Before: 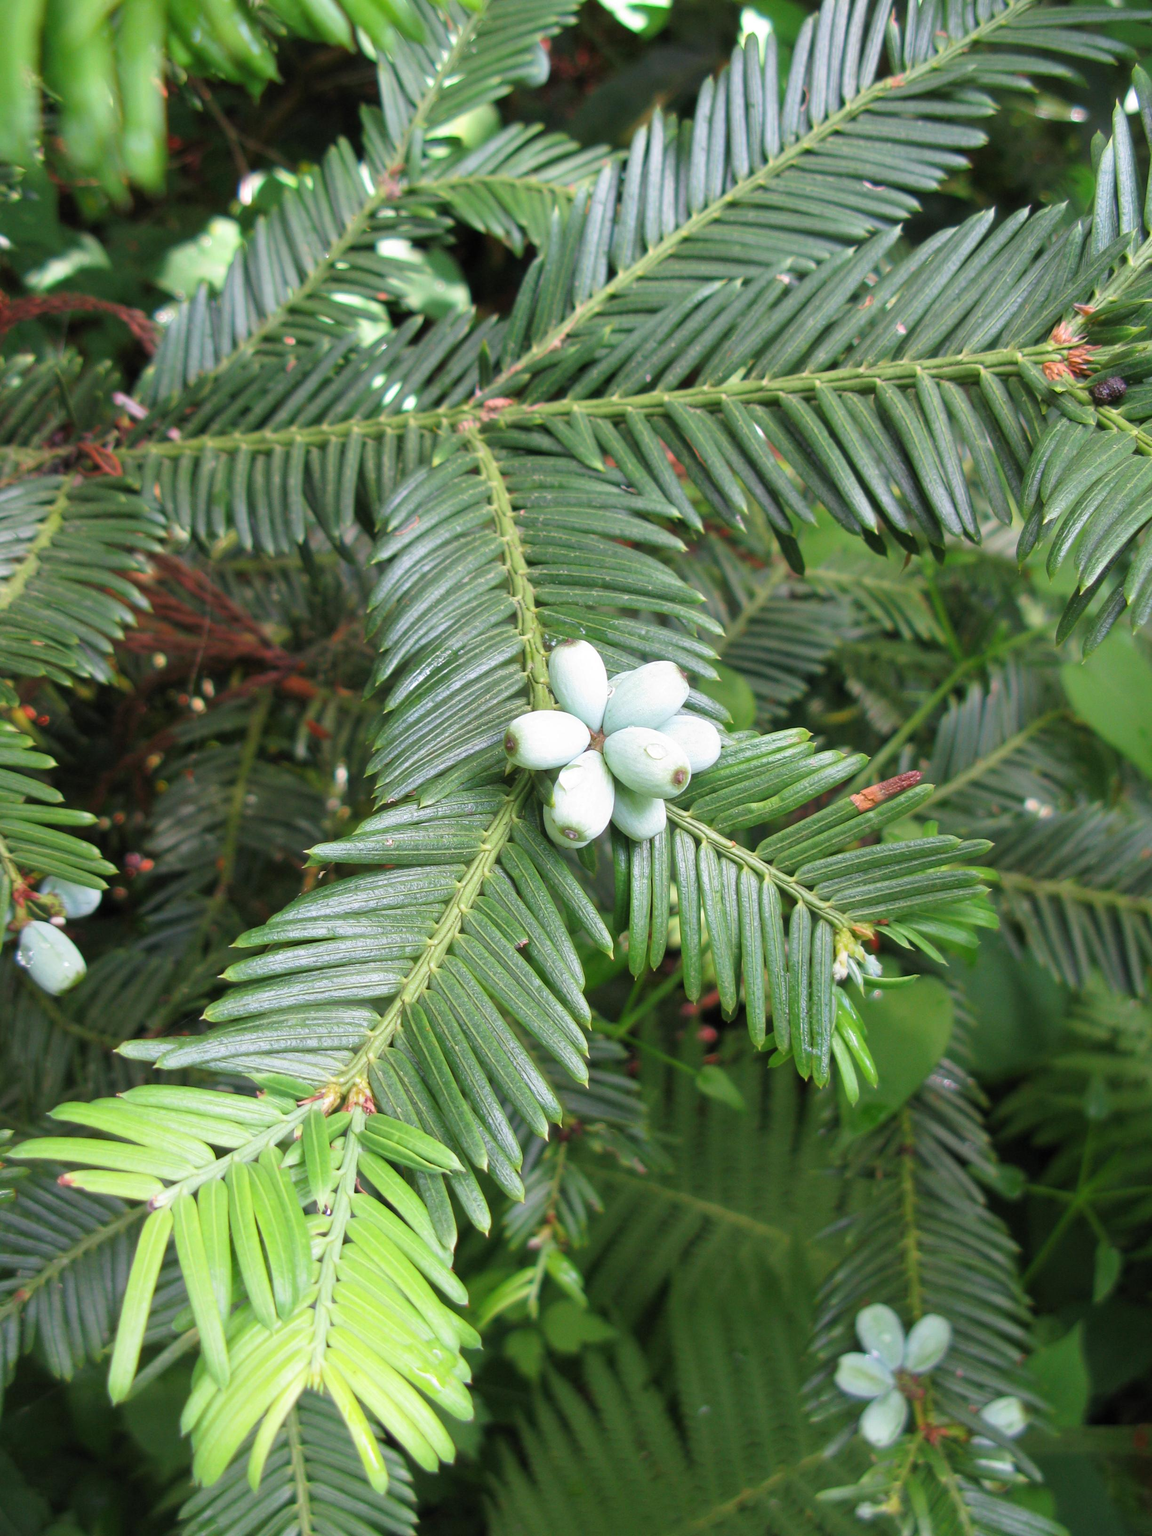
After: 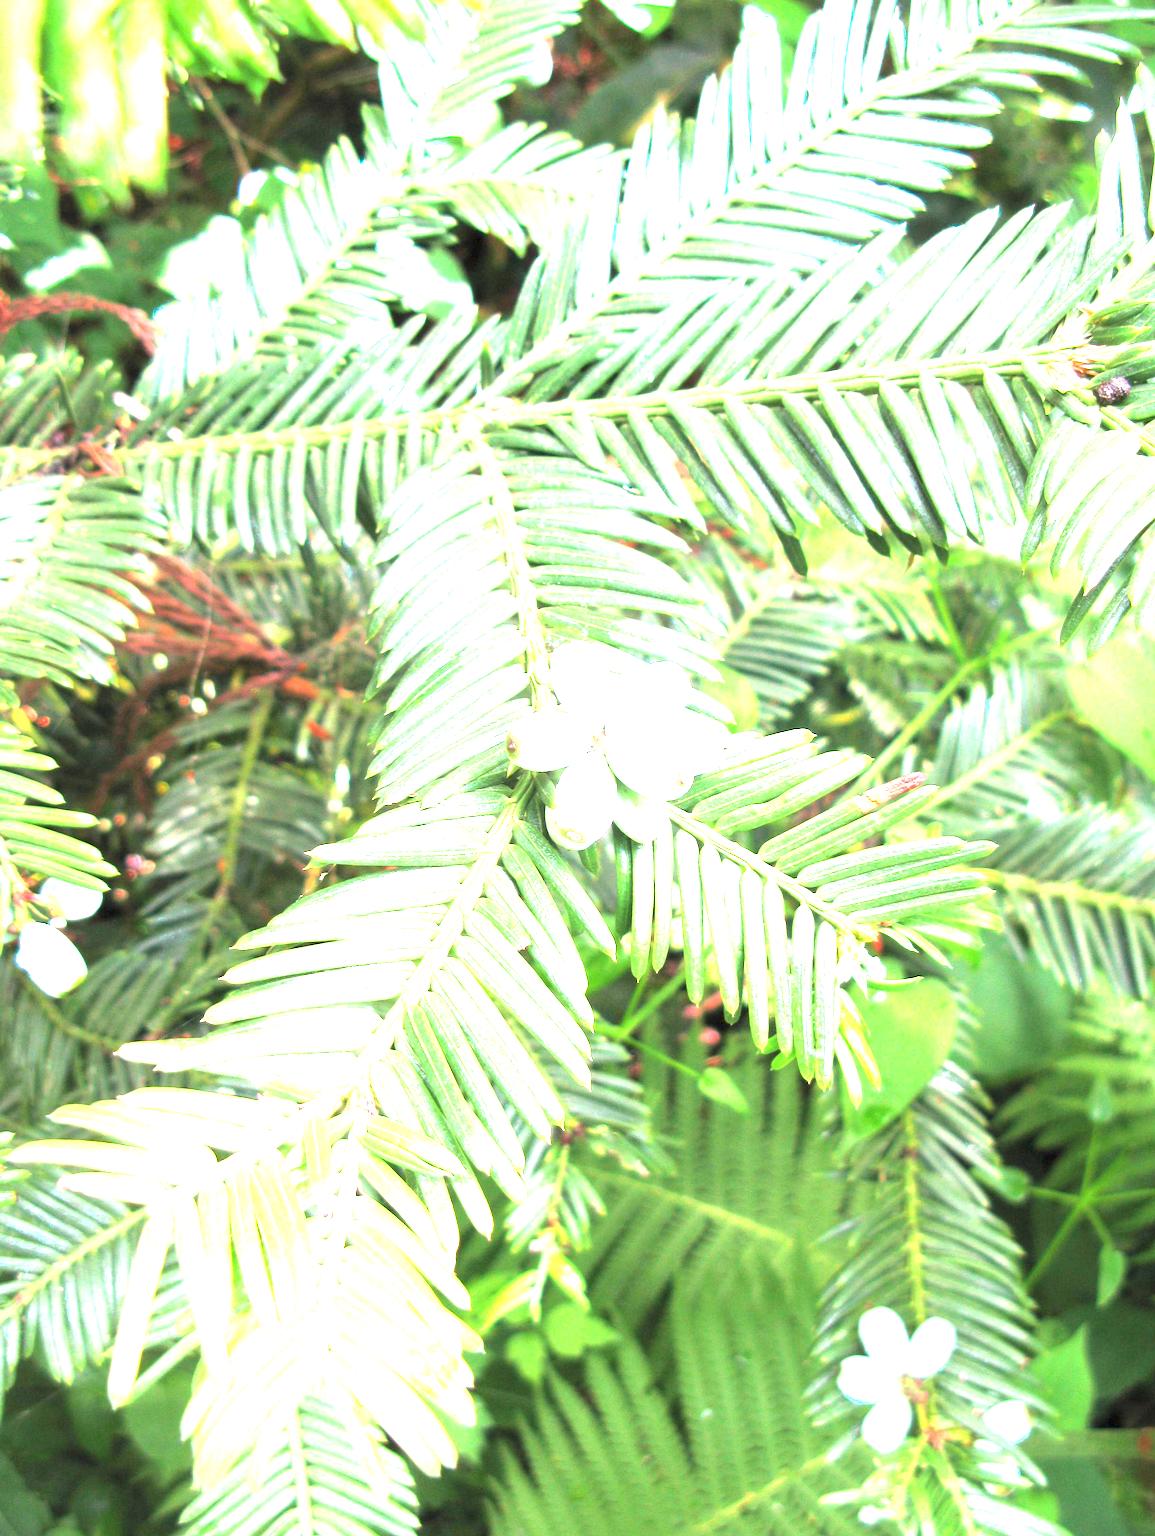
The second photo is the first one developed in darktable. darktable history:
exposure: black level correction 0.001, exposure 2.711 EV, compensate exposure bias true, compensate highlight preservation false
crop: top 0.108%, bottom 0.205%
color zones: curves: ch0 [(0.25, 0.5) (0.423, 0.5) (0.443, 0.5) (0.521, 0.756) (0.568, 0.5) (0.576, 0.5) (0.75, 0.5)]; ch1 [(0.25, 0.5) (0.423, 0.5) (0.443, 0.5) (0.539, 0.873) (0.624, 0.565) (0.631, 0.5) (0.75, 0.5)]
tone equalizer: on, module defaults
